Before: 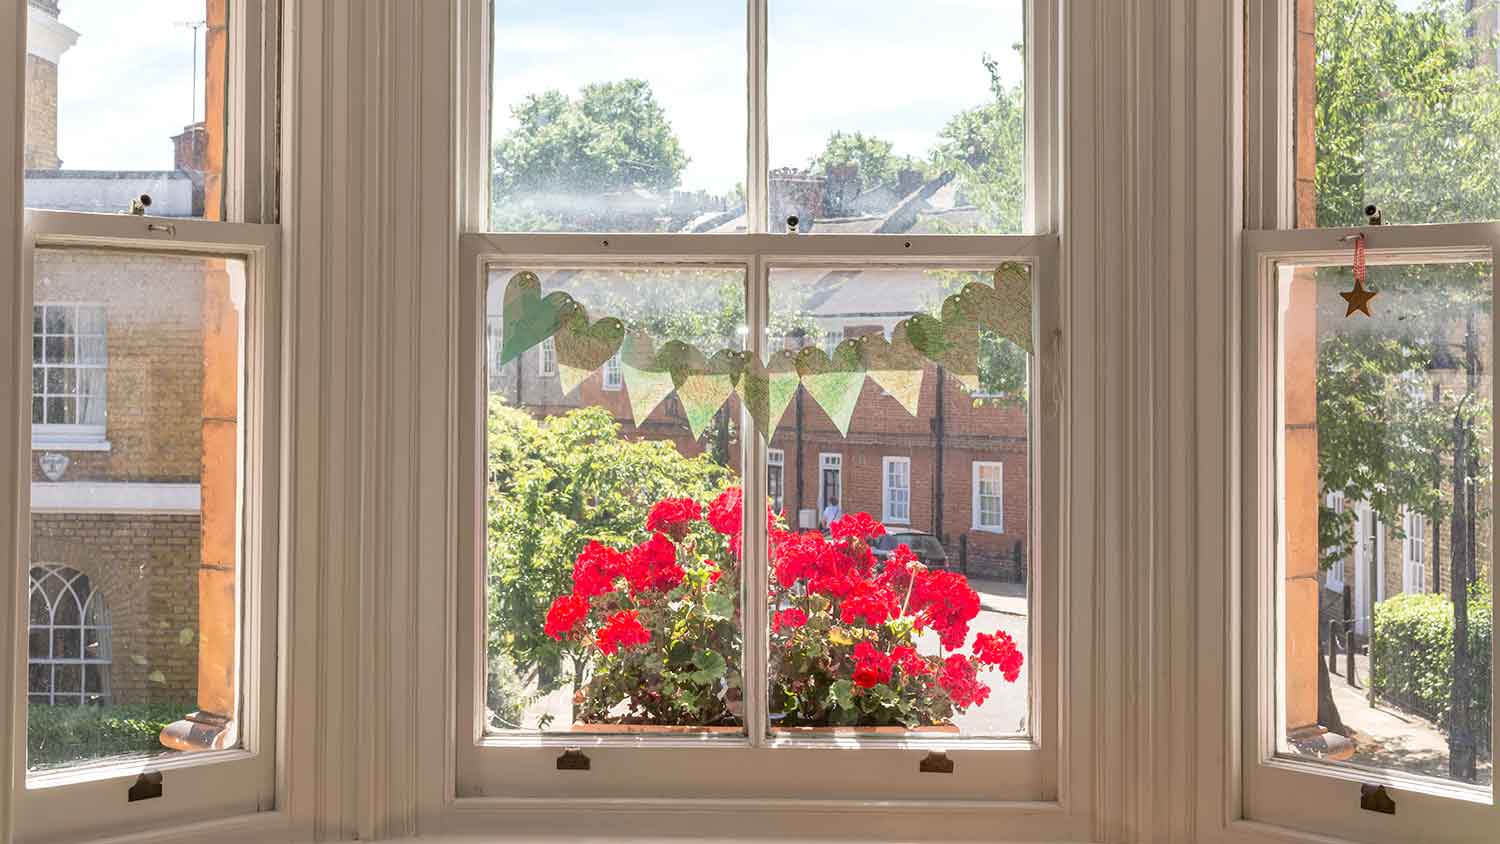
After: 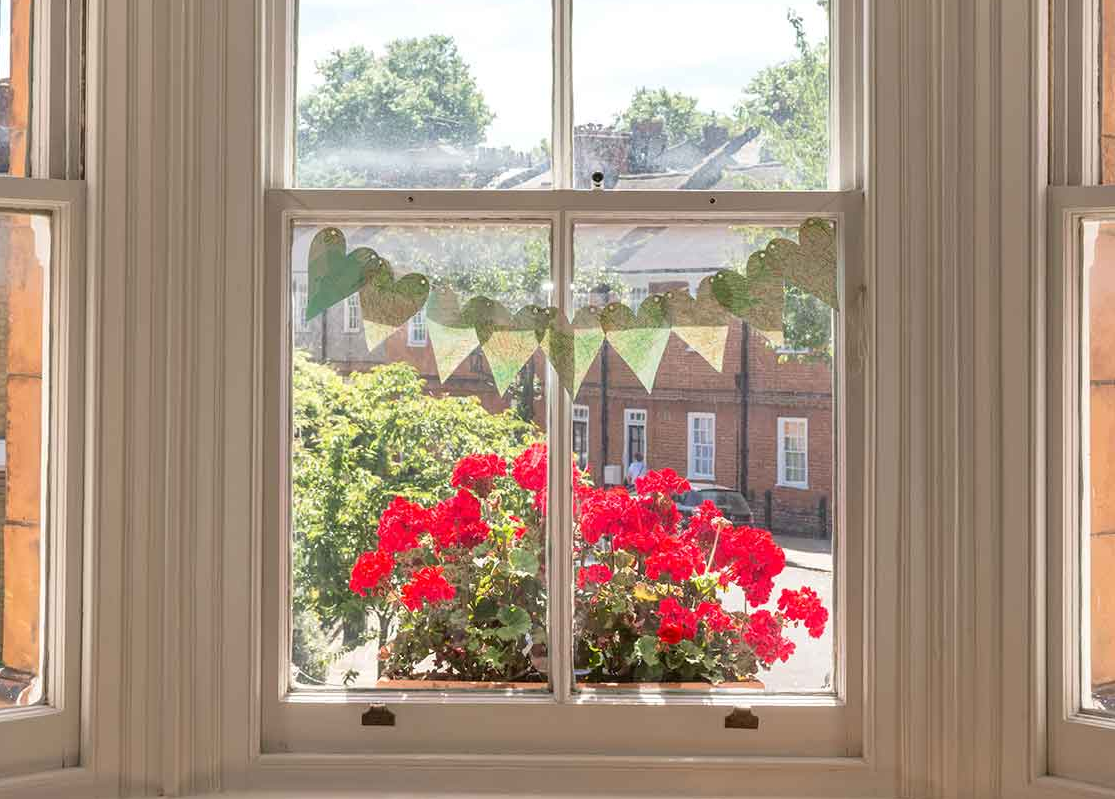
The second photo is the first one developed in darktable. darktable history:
crop and rotate: left 13.089%, top 5.291%, right 12.543%
